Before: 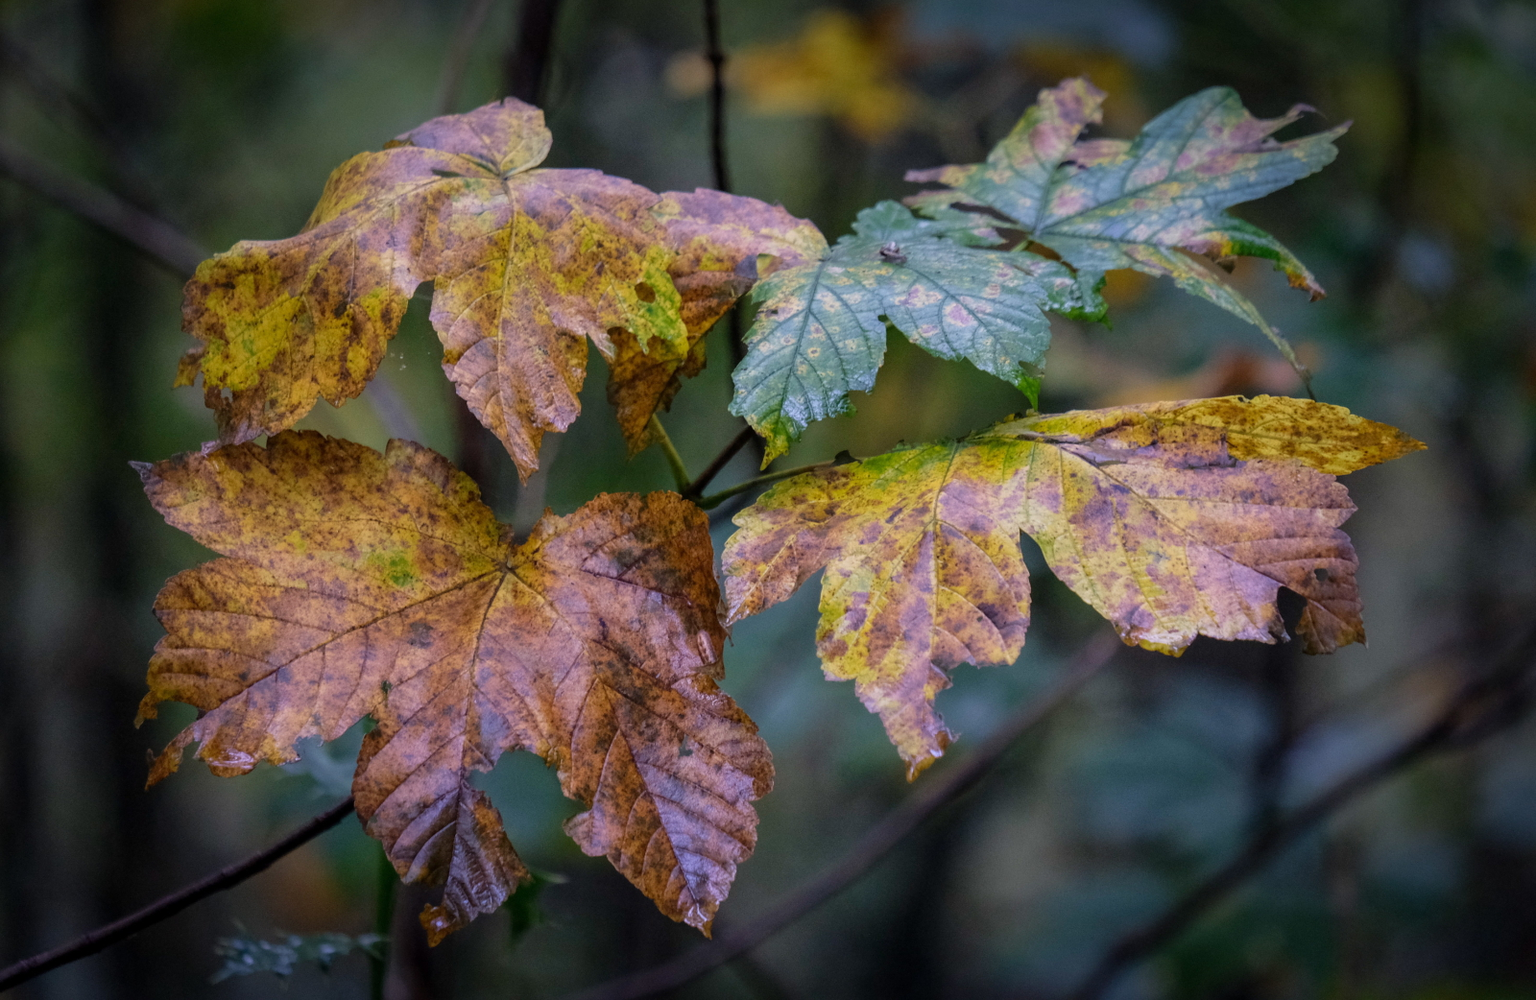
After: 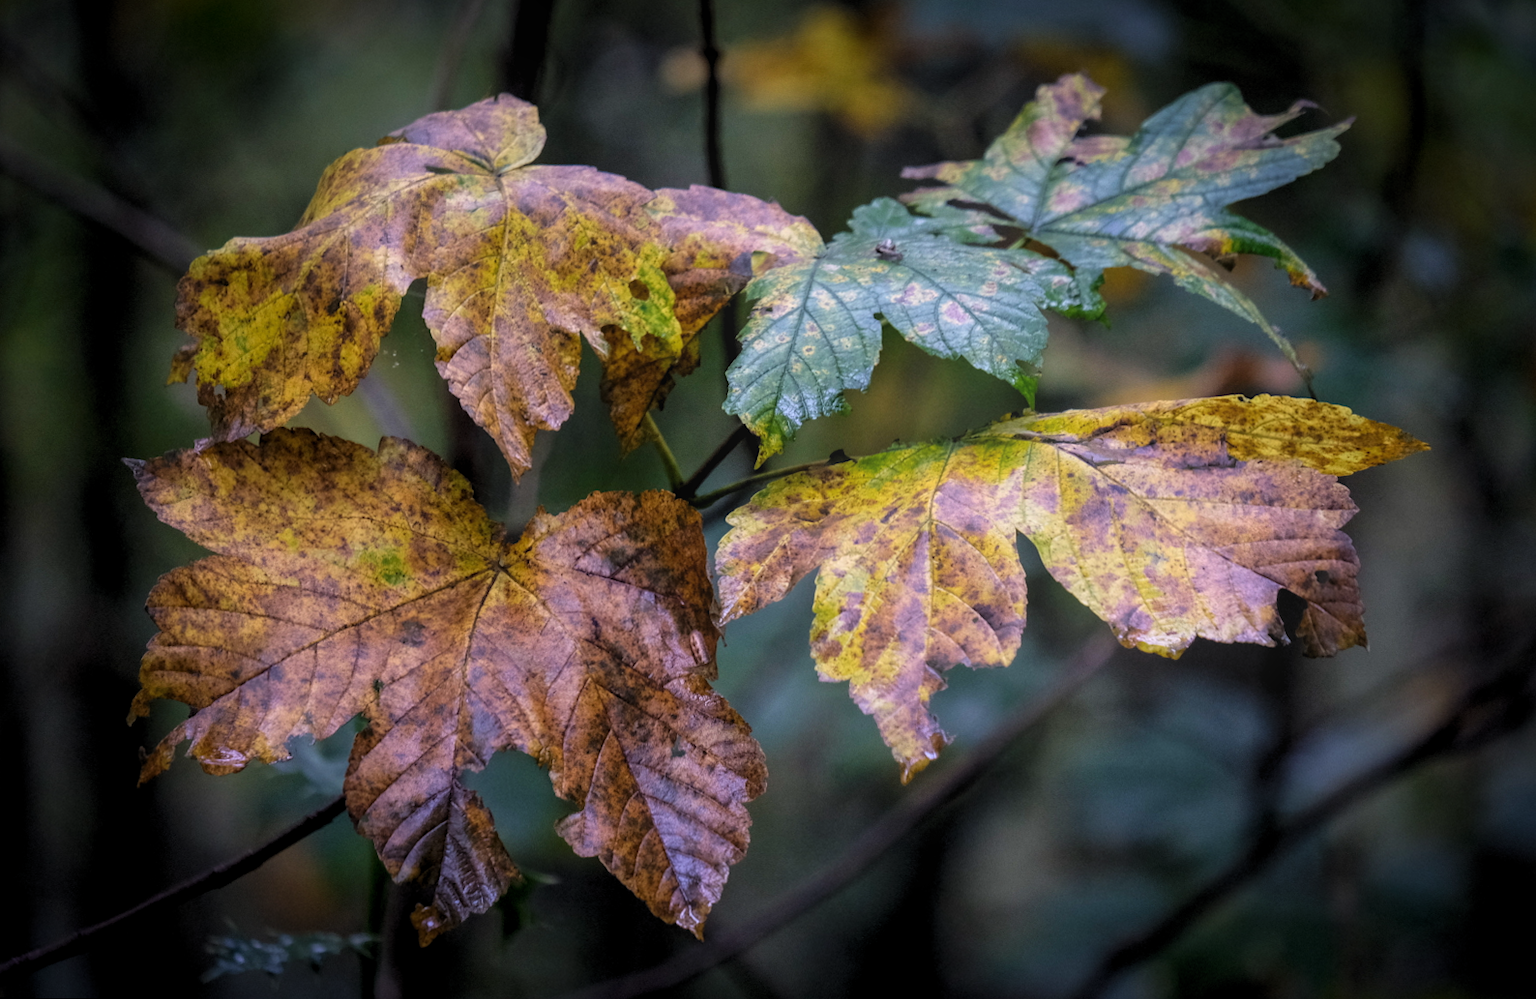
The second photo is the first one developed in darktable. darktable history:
bloom: on, module defaults
tone equalizer: on, module defaults
levels: levels [0.052, 0.496, 0.908]
rotate and perspective: rotation 0.192°, lens shift (horizontal) -0.015, crop left 0.005, crop right 0.996, crop top 0.006, crop bottom 0.99
vignetting: fall-off start 88.53%, fall-off radius 44.2%, saturation 0.376, width/height ratio 1.161
